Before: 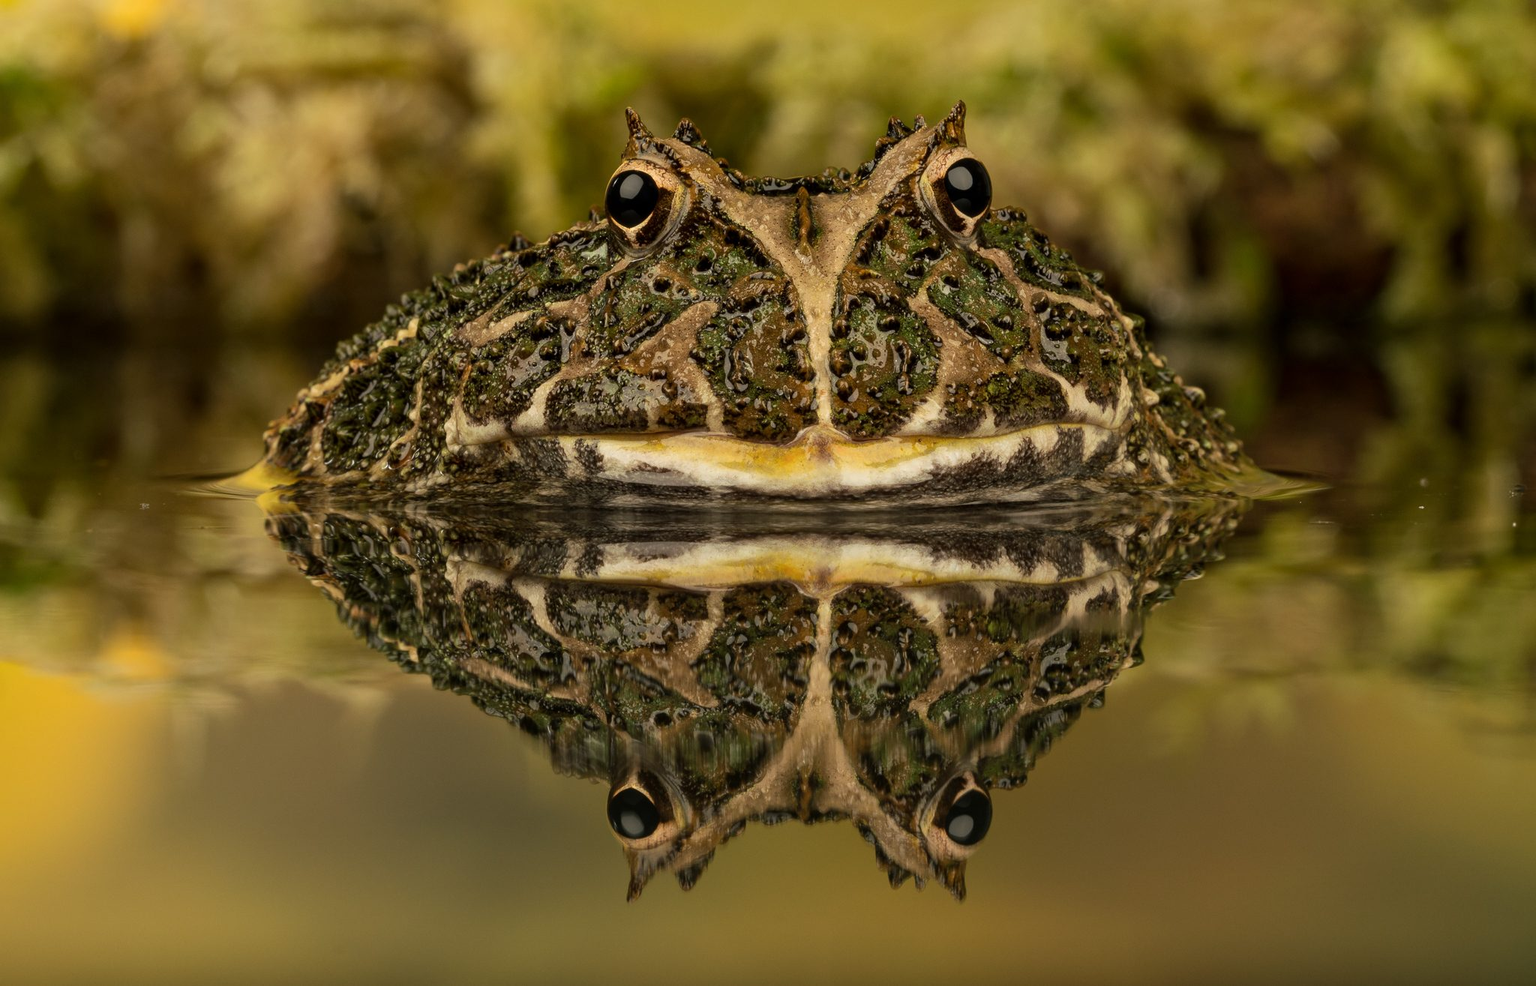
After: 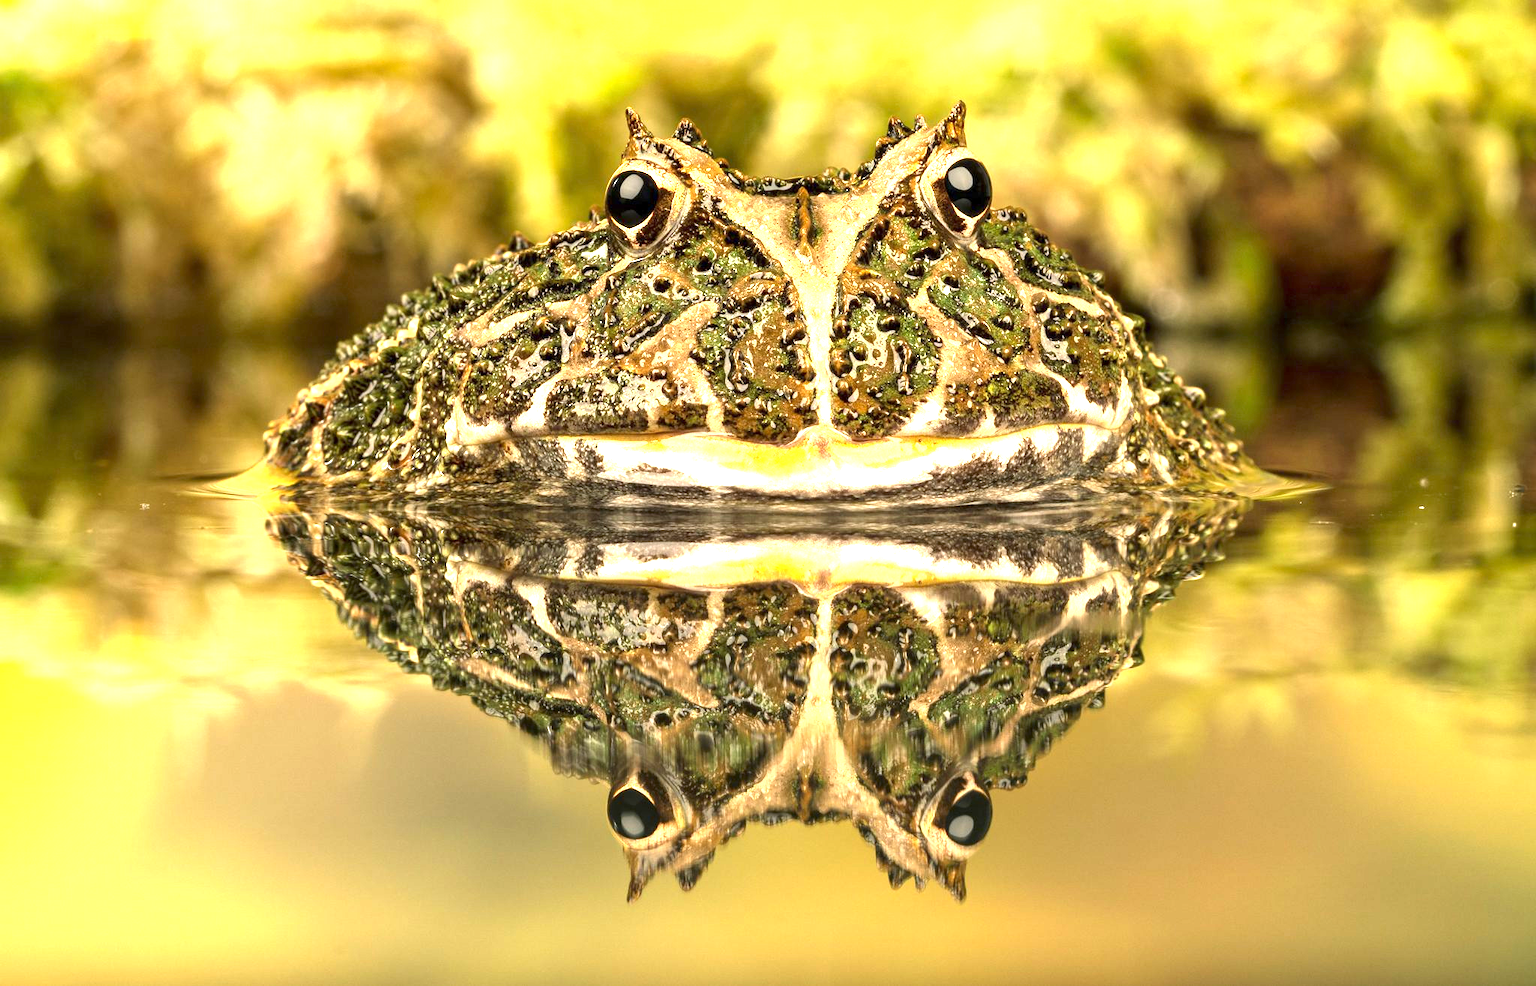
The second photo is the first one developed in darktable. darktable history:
exposure: exposure 2.196 EV, compensate highlight preservation false
